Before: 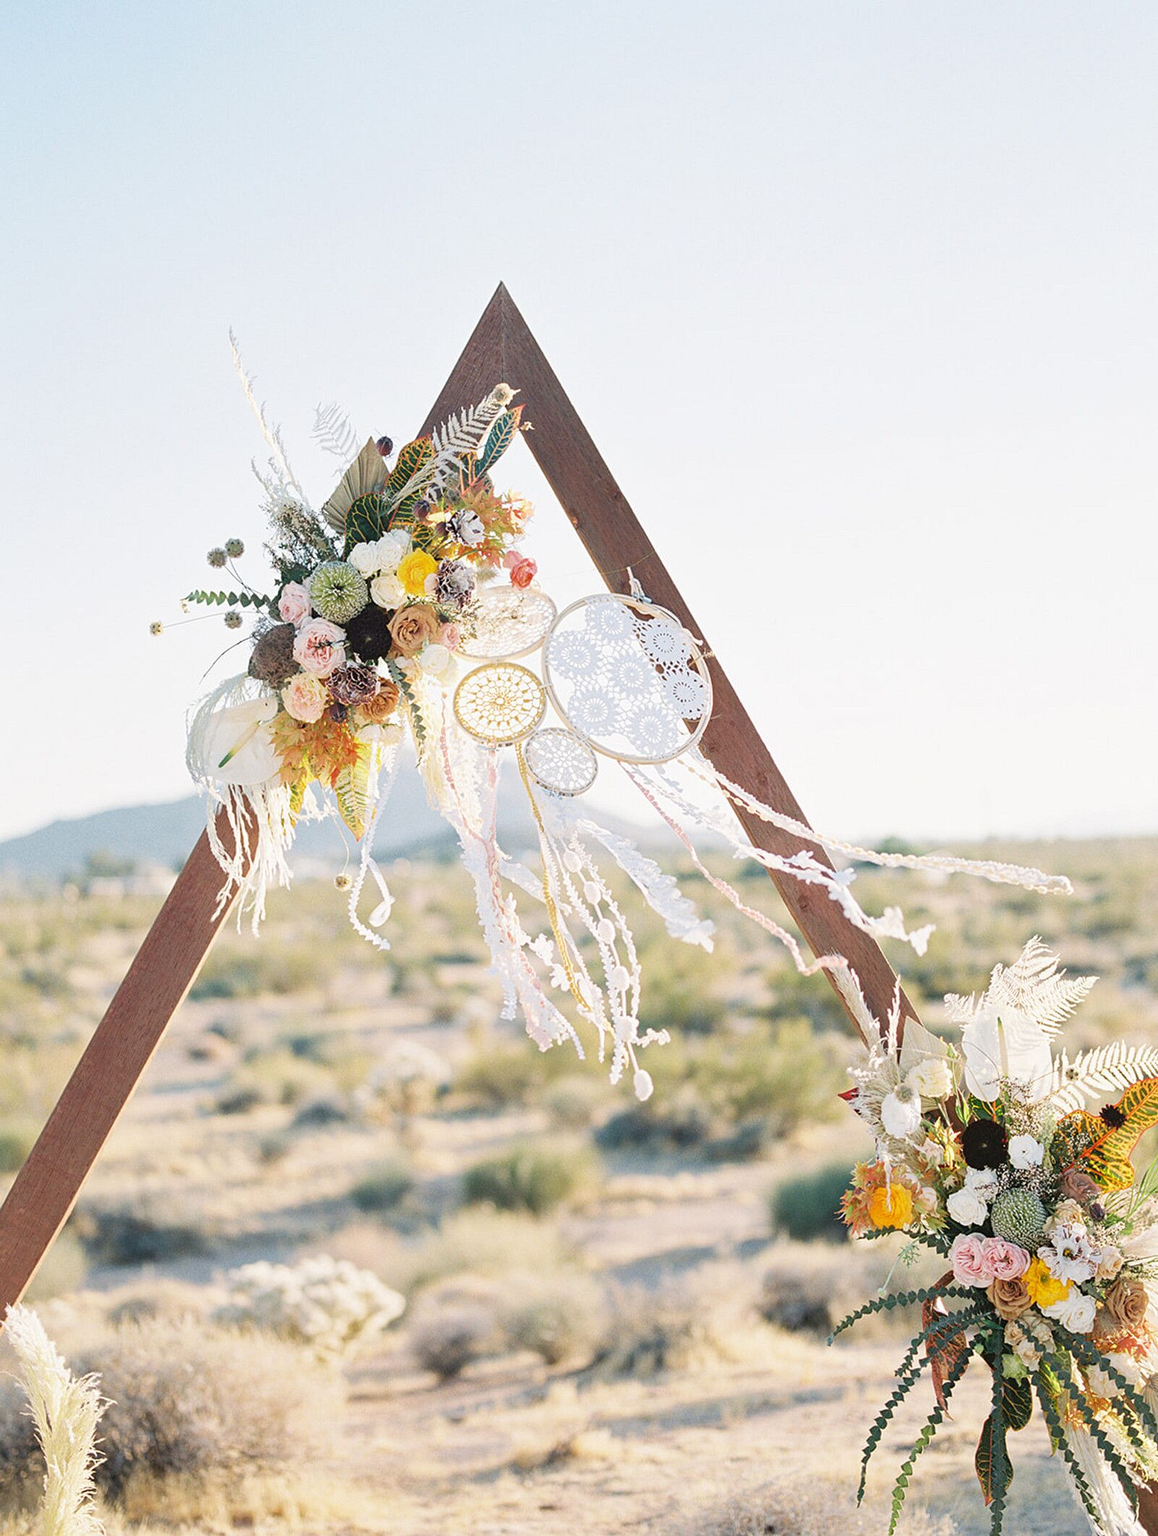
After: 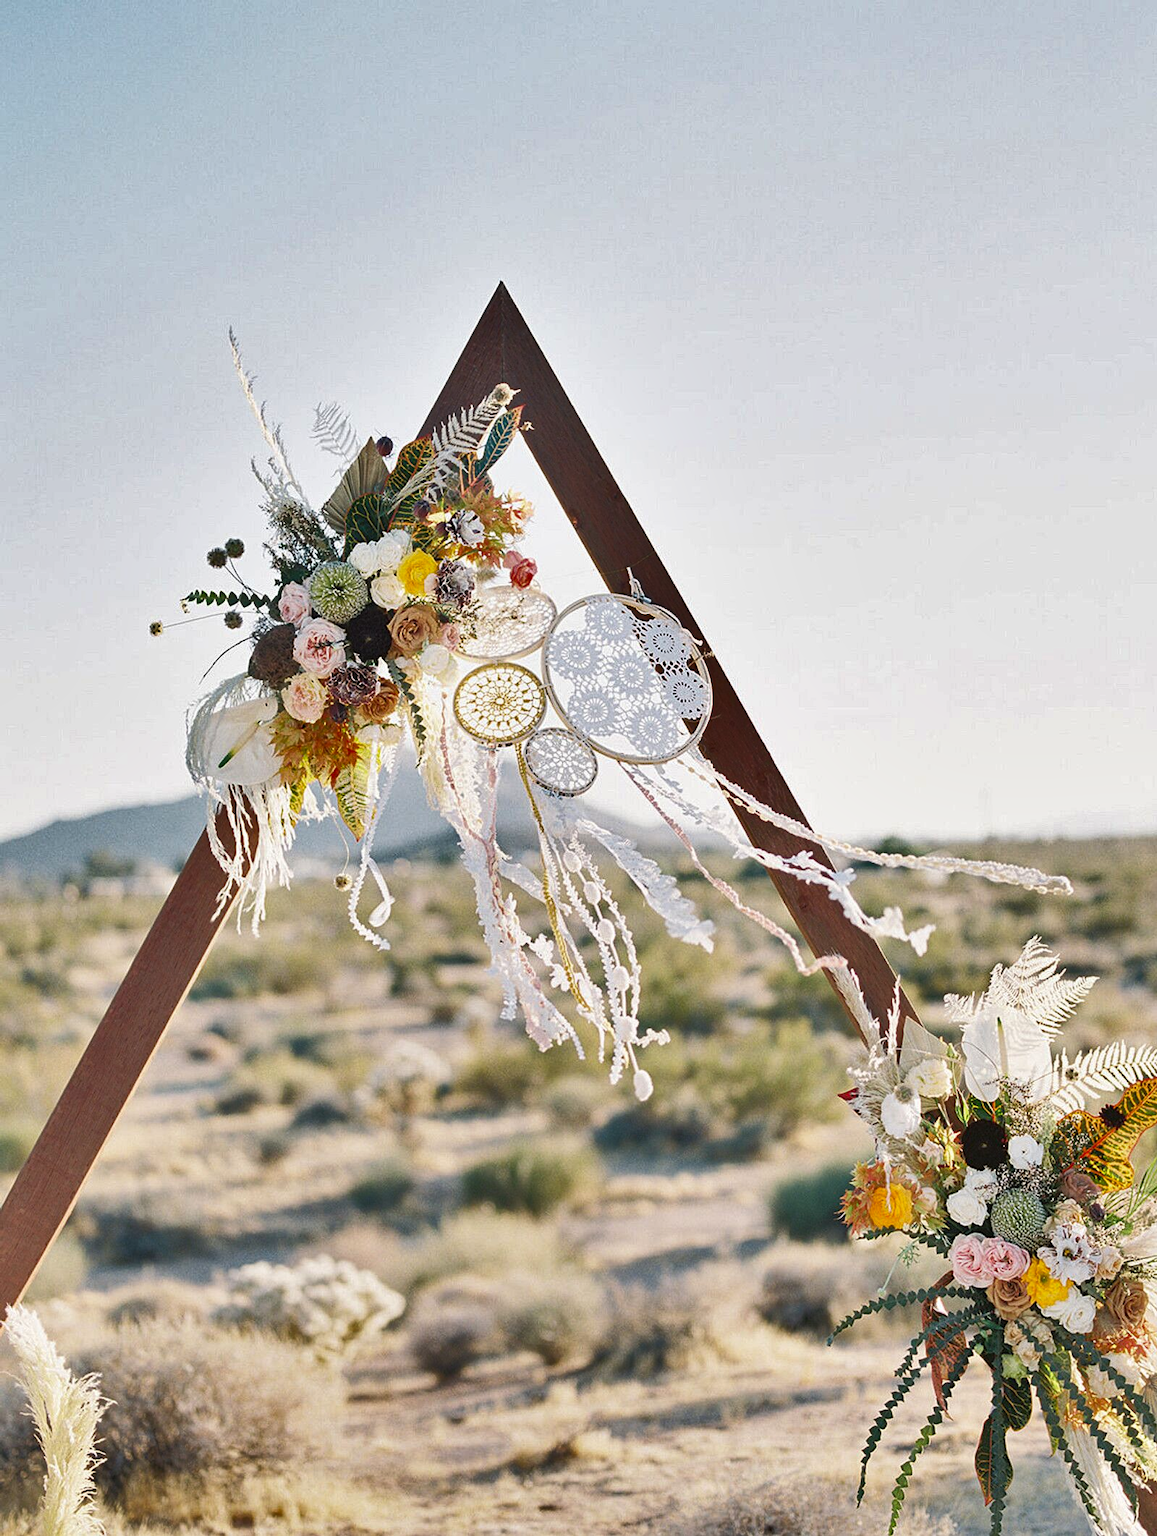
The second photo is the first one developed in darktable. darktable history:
shadows and highlights: radius 106.84, shadows 44.19, highlights -66.49, low approximation 0.01, soften with gaussian
